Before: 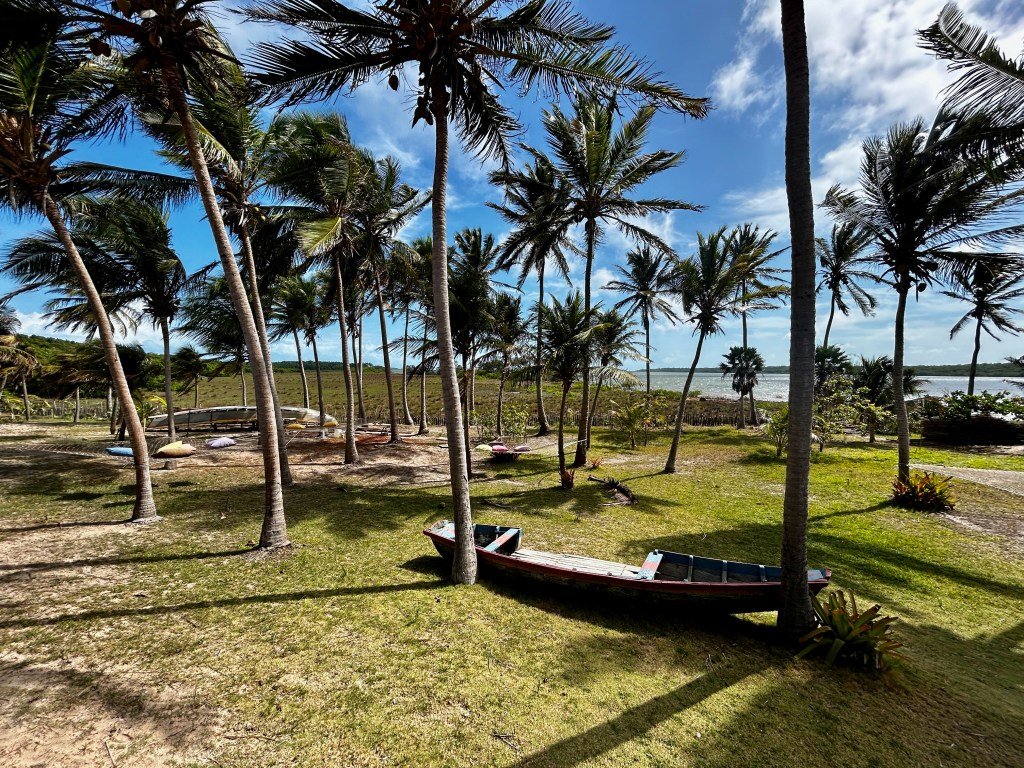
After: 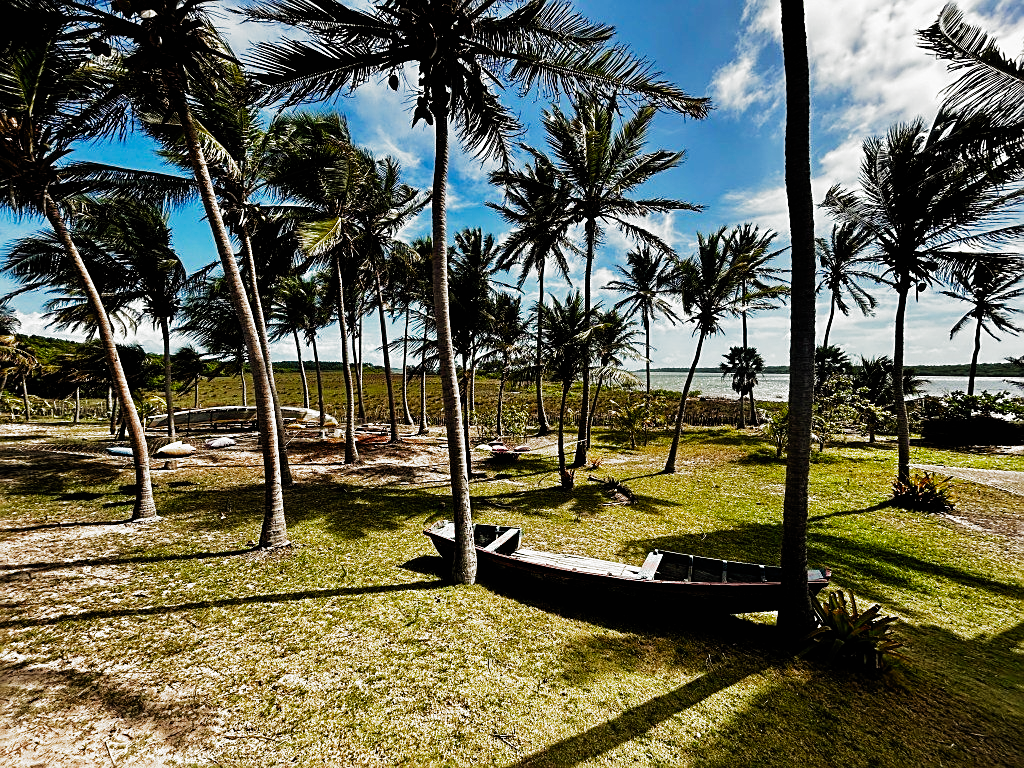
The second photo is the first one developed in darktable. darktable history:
filmic rgb: black relative exposure -6.43 EV, white relative exposure 2.43 EV, threshold 3 EV, hardness 5.27, latitude 0.1%, contrast 1.425, highlights saturation mix 2%, preserve chrominance no, color science v5 (2021), contrast in shadows safe, contrast in highlights safe, enable highlight reconstruction true
white balance: red 1.029, blue 0.92
sharpen: on, module defaults
